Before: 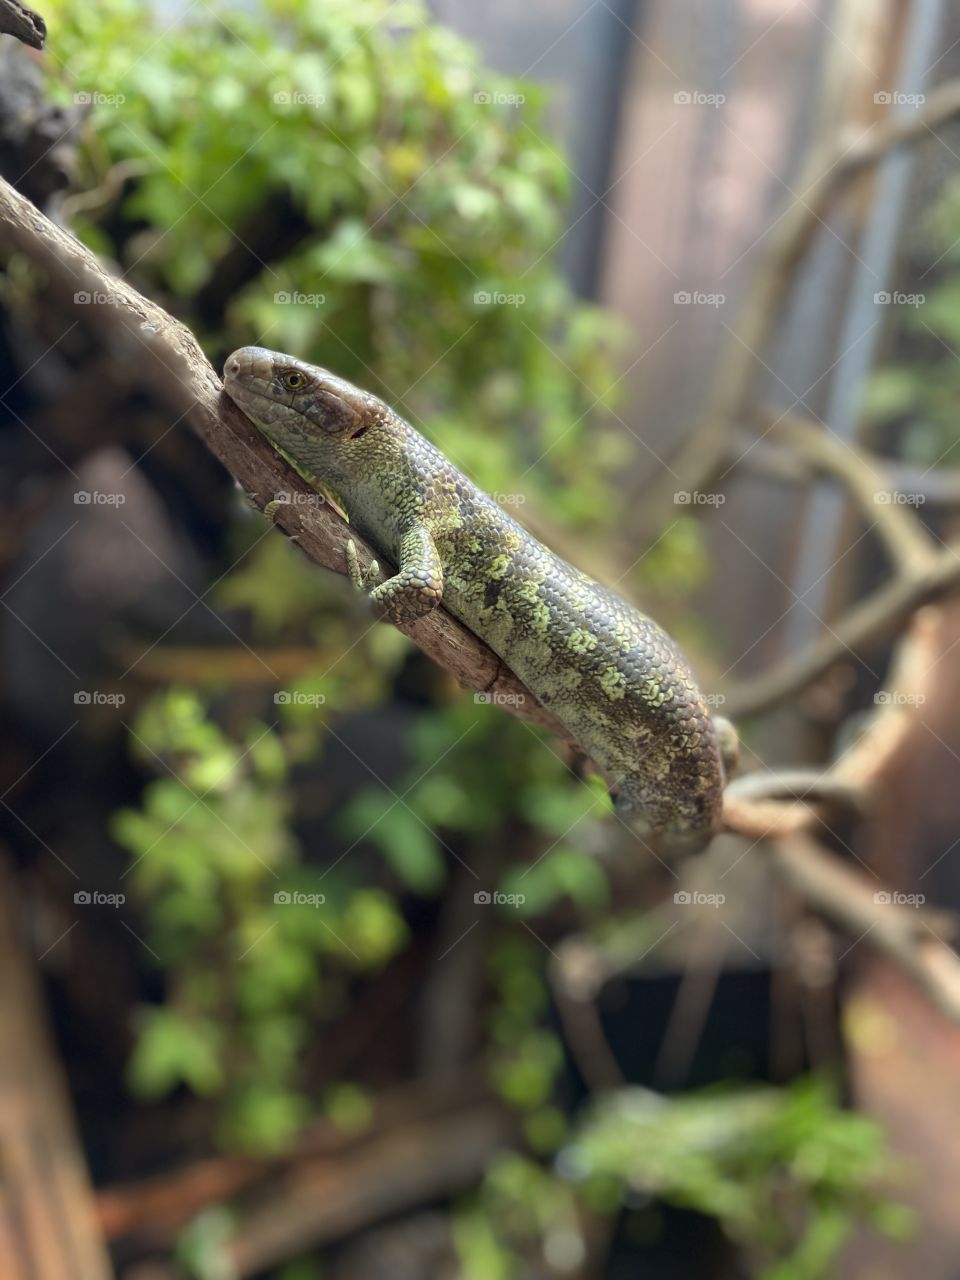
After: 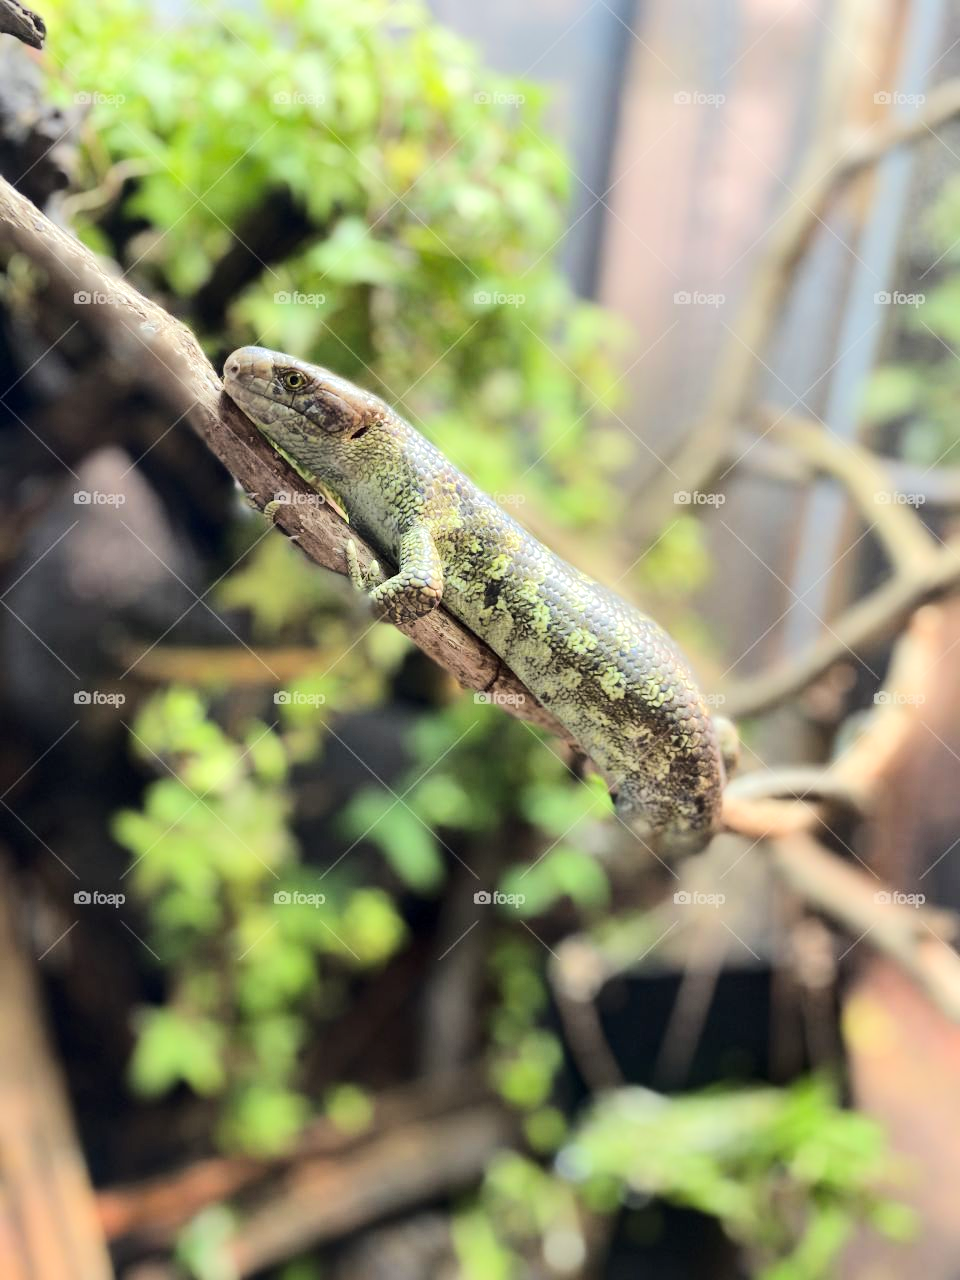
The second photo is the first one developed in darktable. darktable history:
tone equalizer: -7 EV 0.162 EV, -6 EV 0.571 EV, -5 EV 1.19 EV, -4 EV 1.35 EV, -3 EV 1.18 EV, -2 EV 0.6 EV, -1 EV 0.151 EV, edges refinement/feathering 500, mask exposure compensation -1.57 EV, preserve details no
local contrast: mode bilateral grid, contrast 21, coarseness 51, detail 119%, midtone range 0.2
